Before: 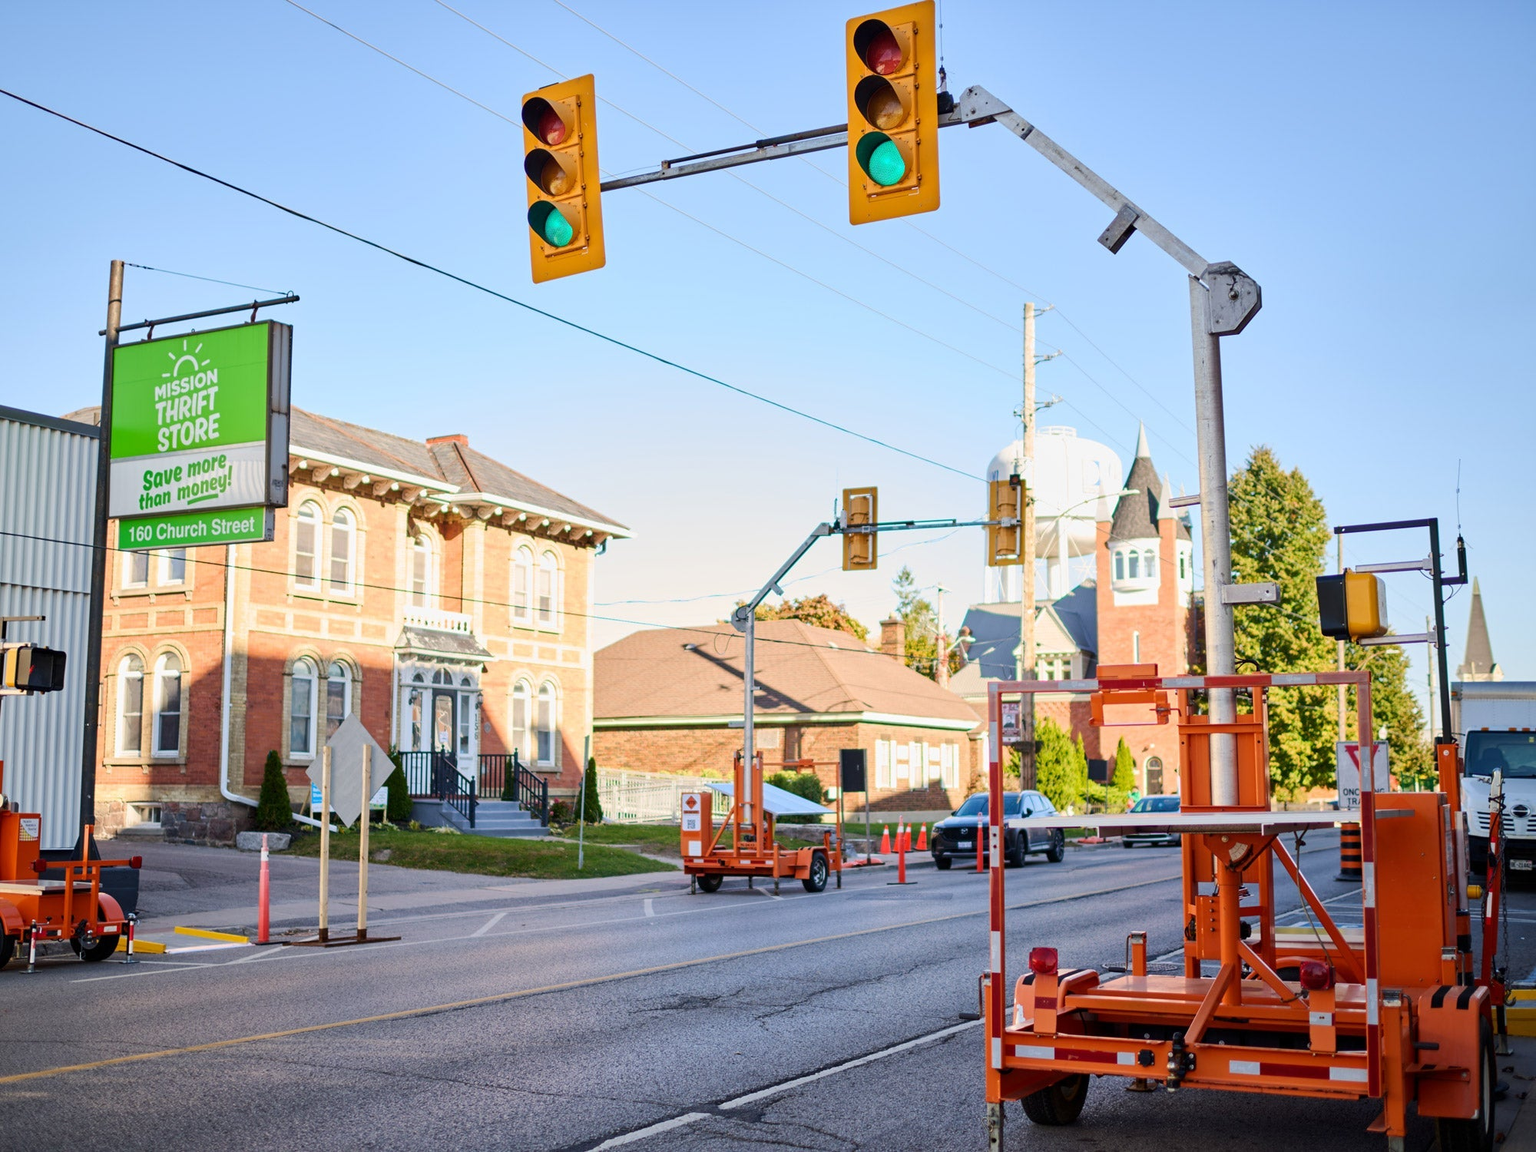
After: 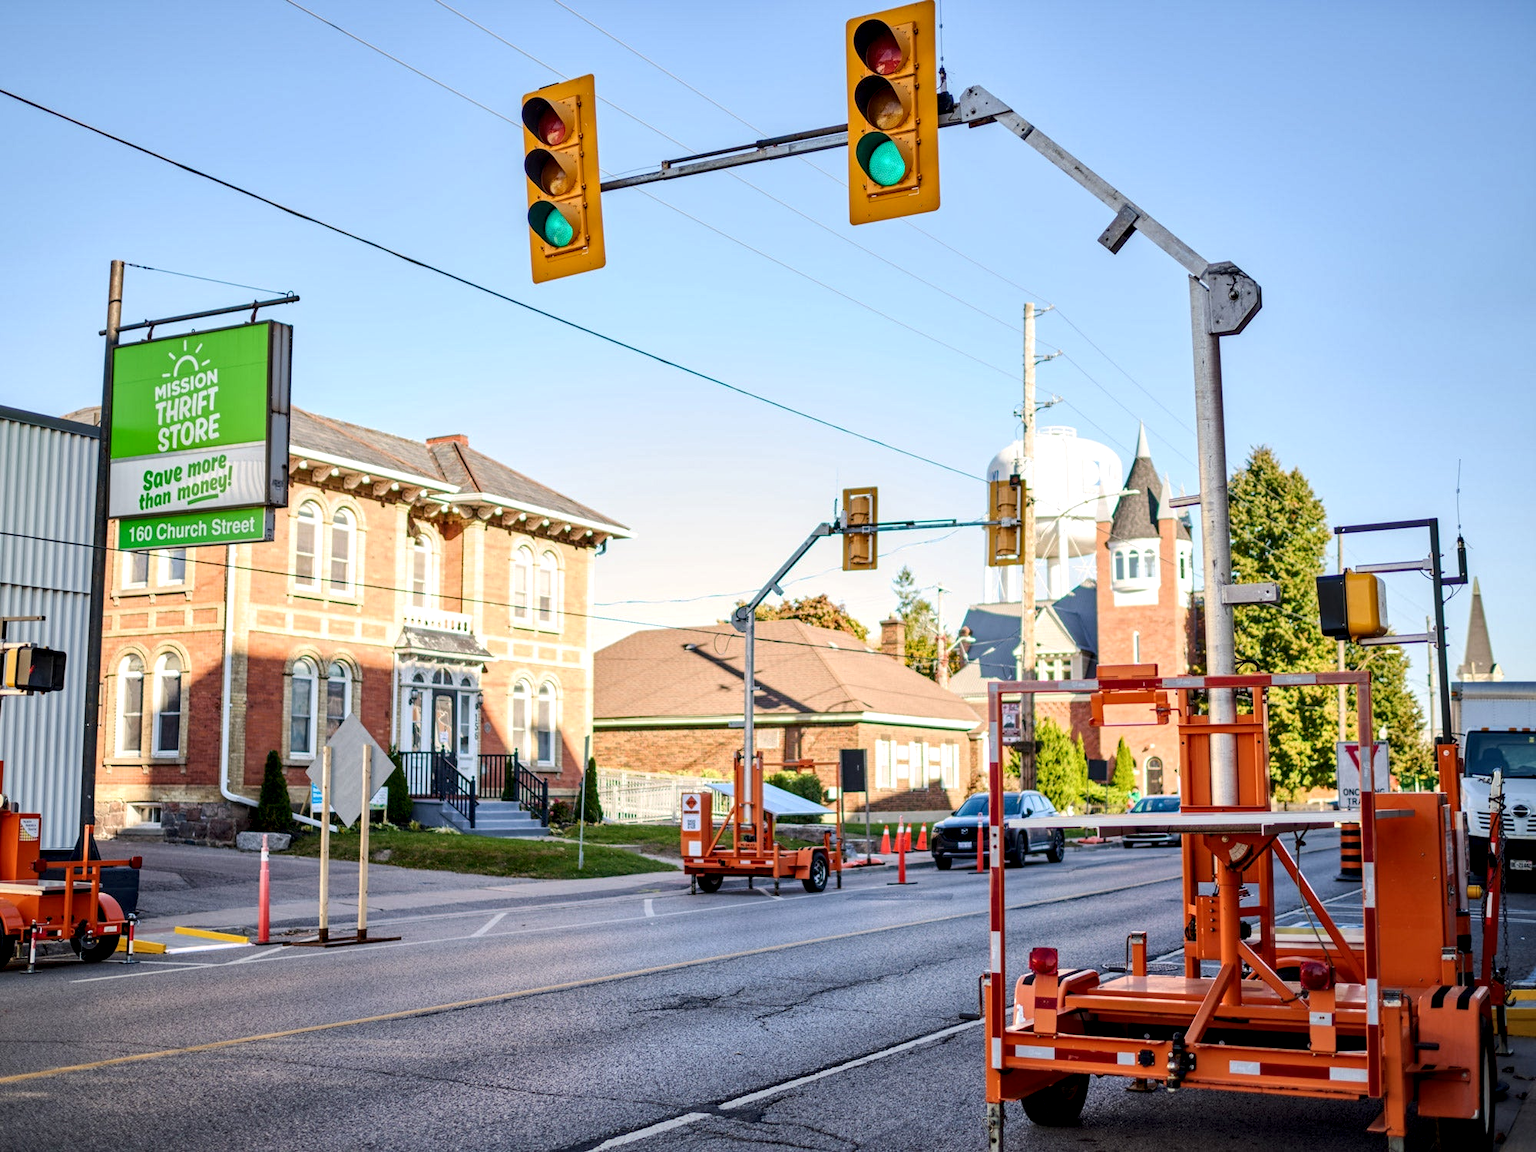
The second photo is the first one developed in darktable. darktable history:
local contrast: highlights 58%, detail 145%
